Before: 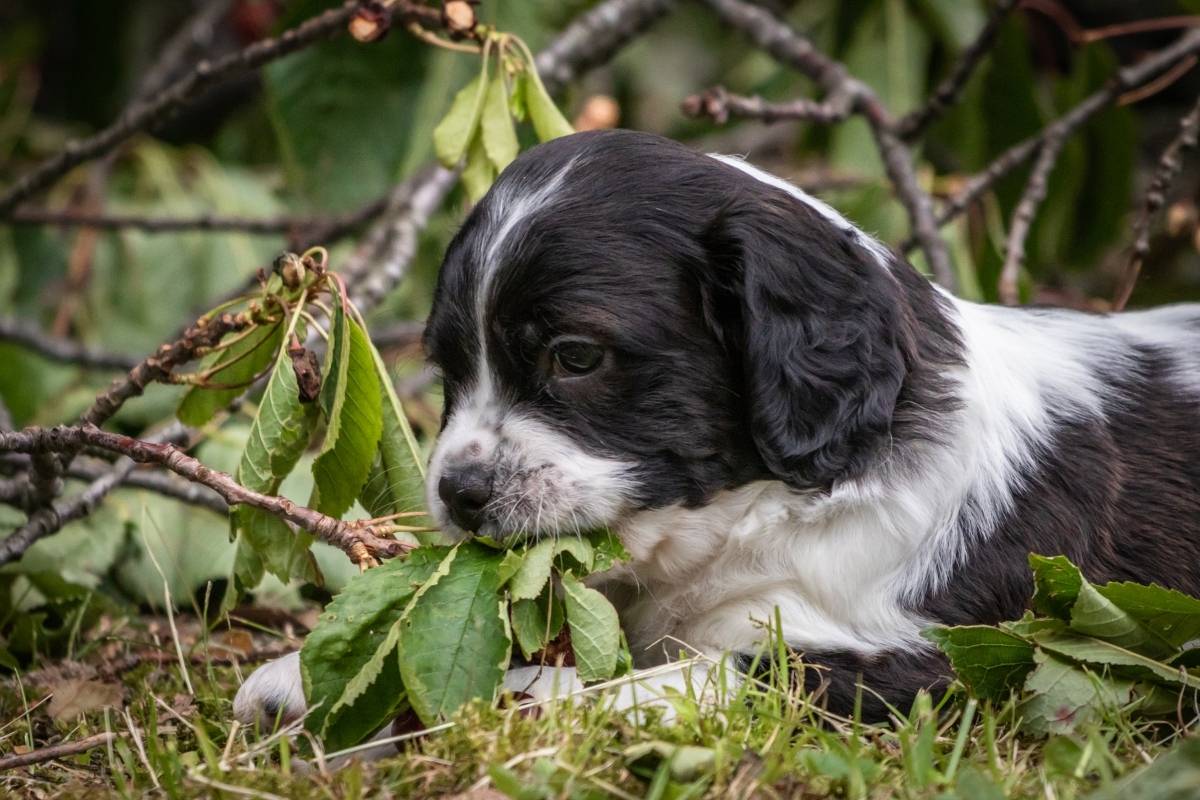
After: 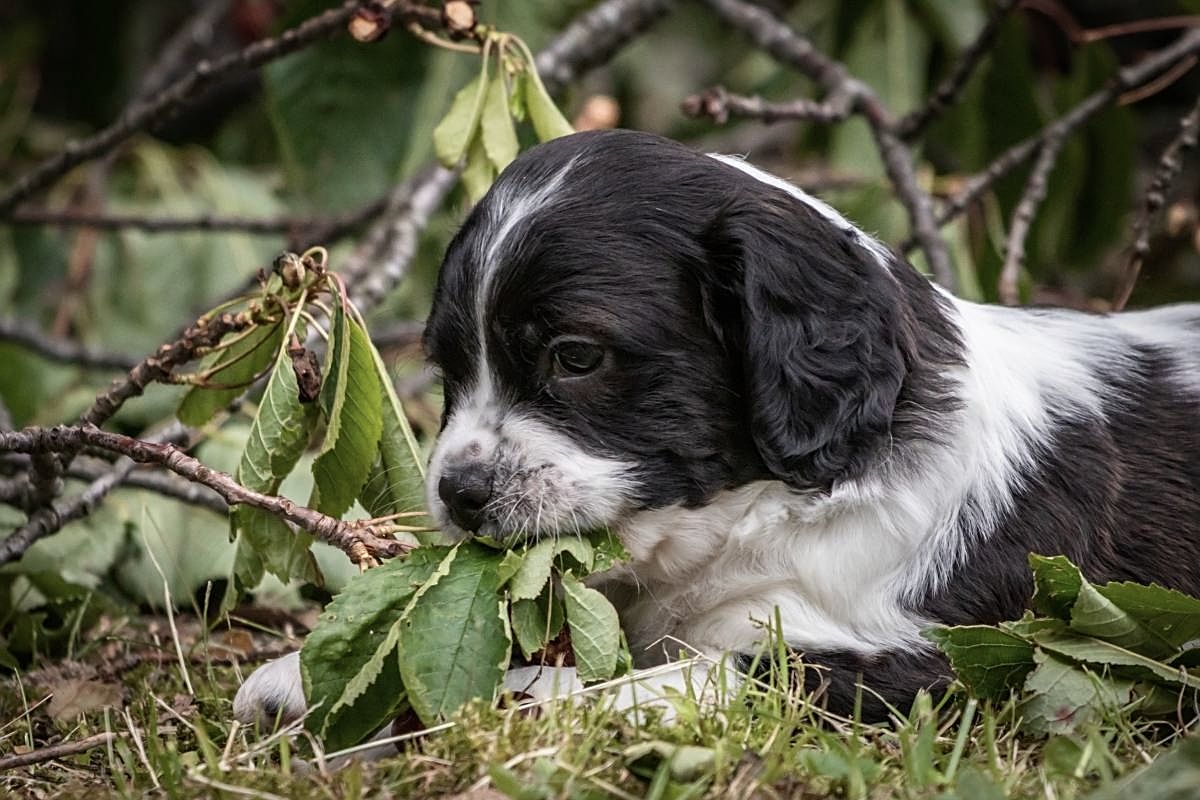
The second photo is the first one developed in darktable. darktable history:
sharpen: on, module defaults
contrast brightness saturation: contrast 0.058, brightness -0.012, saturation -0.215
